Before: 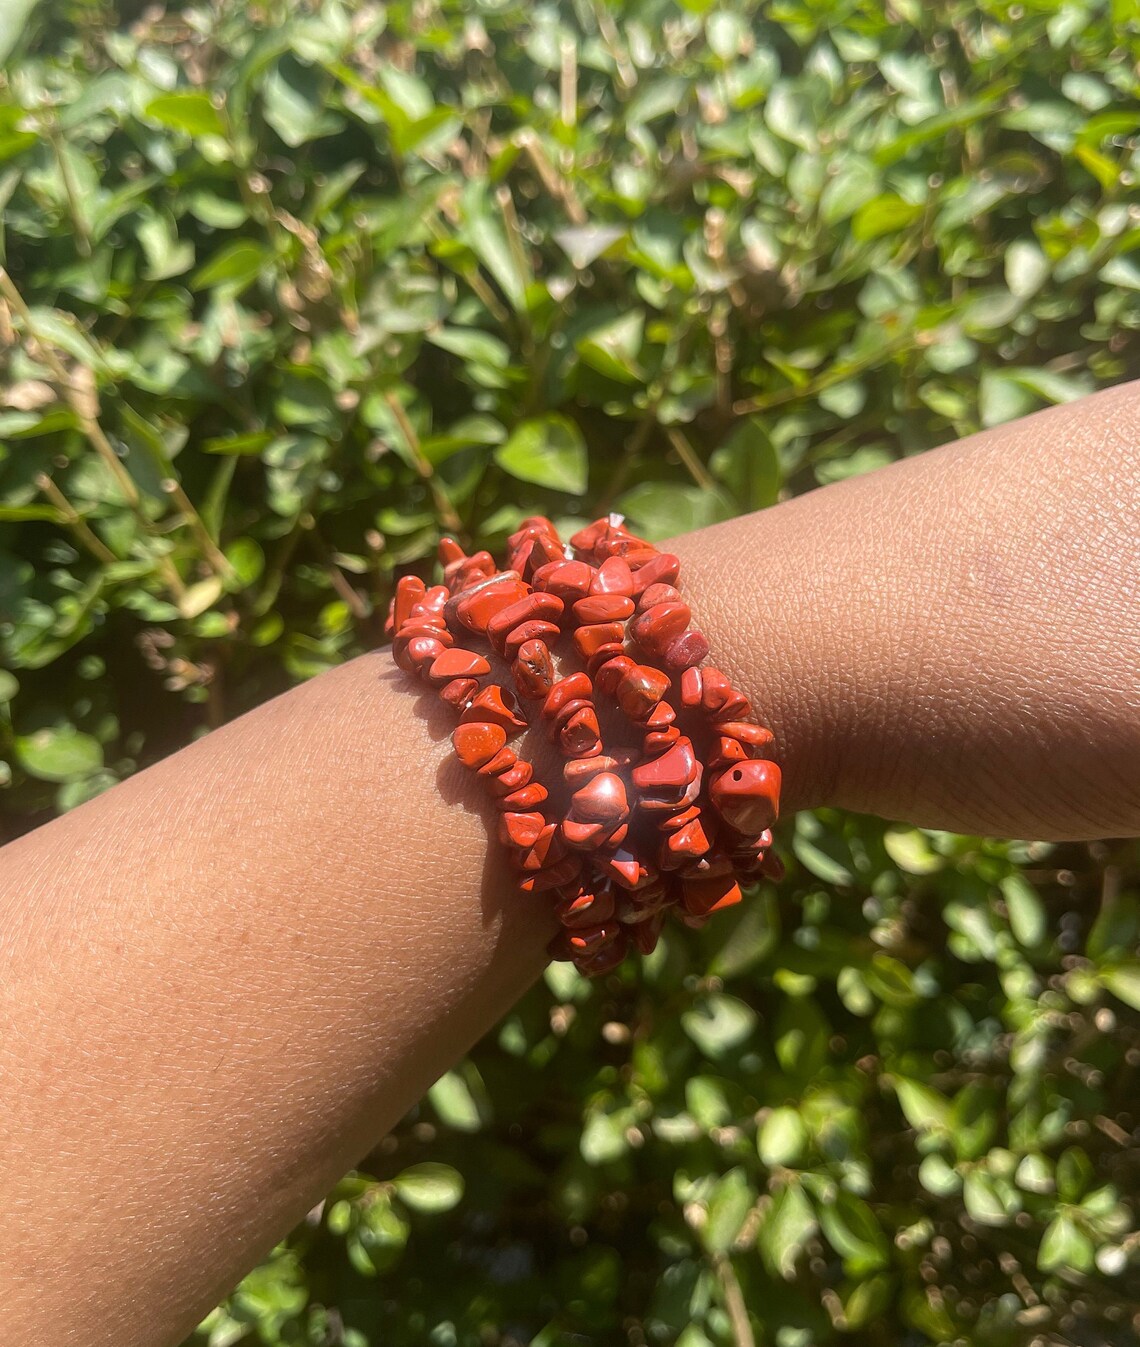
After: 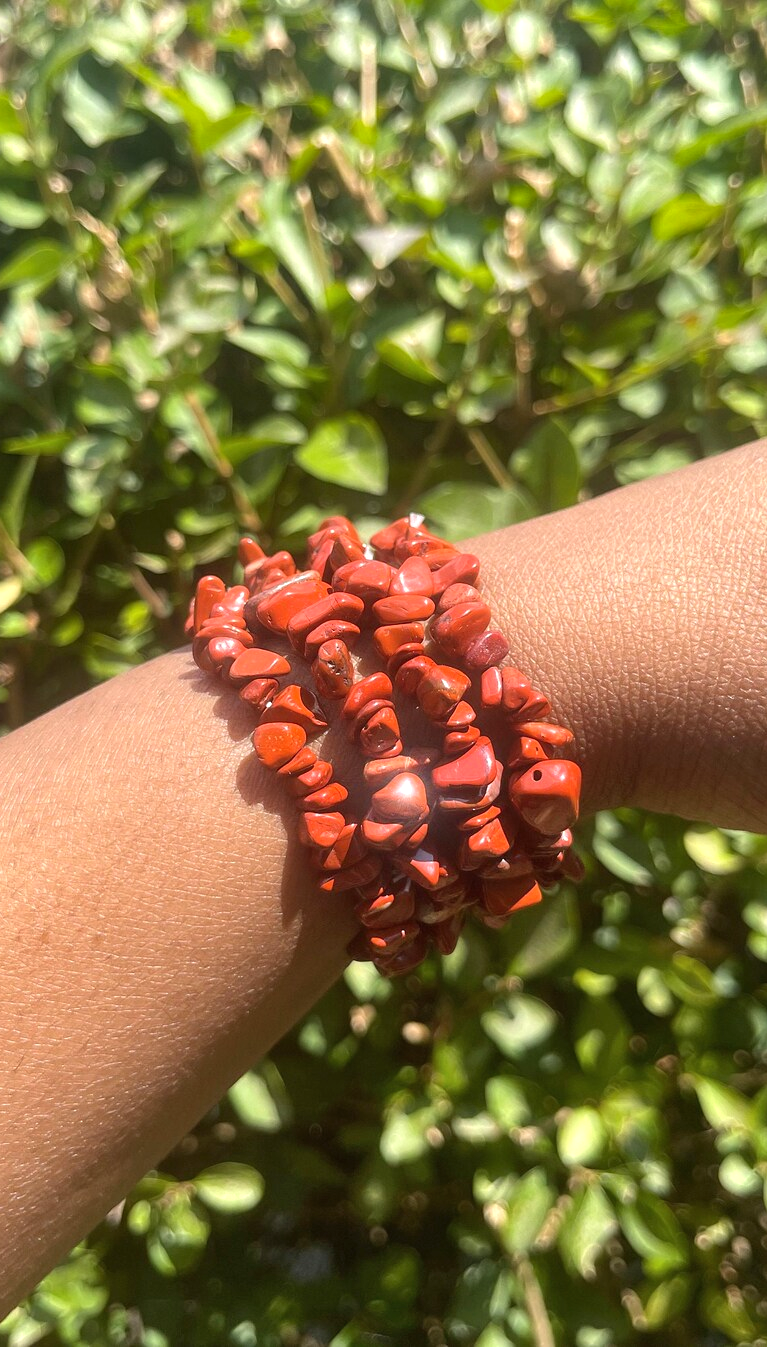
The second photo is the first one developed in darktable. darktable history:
exposure: exposure 0.342 EV, compensate highlight preservation false
shadows and highlights: soften with gaussian
crop and rotate: left 17.547%, right 15.119%
color correction: highlights b* -0.039, saturation 0.994
